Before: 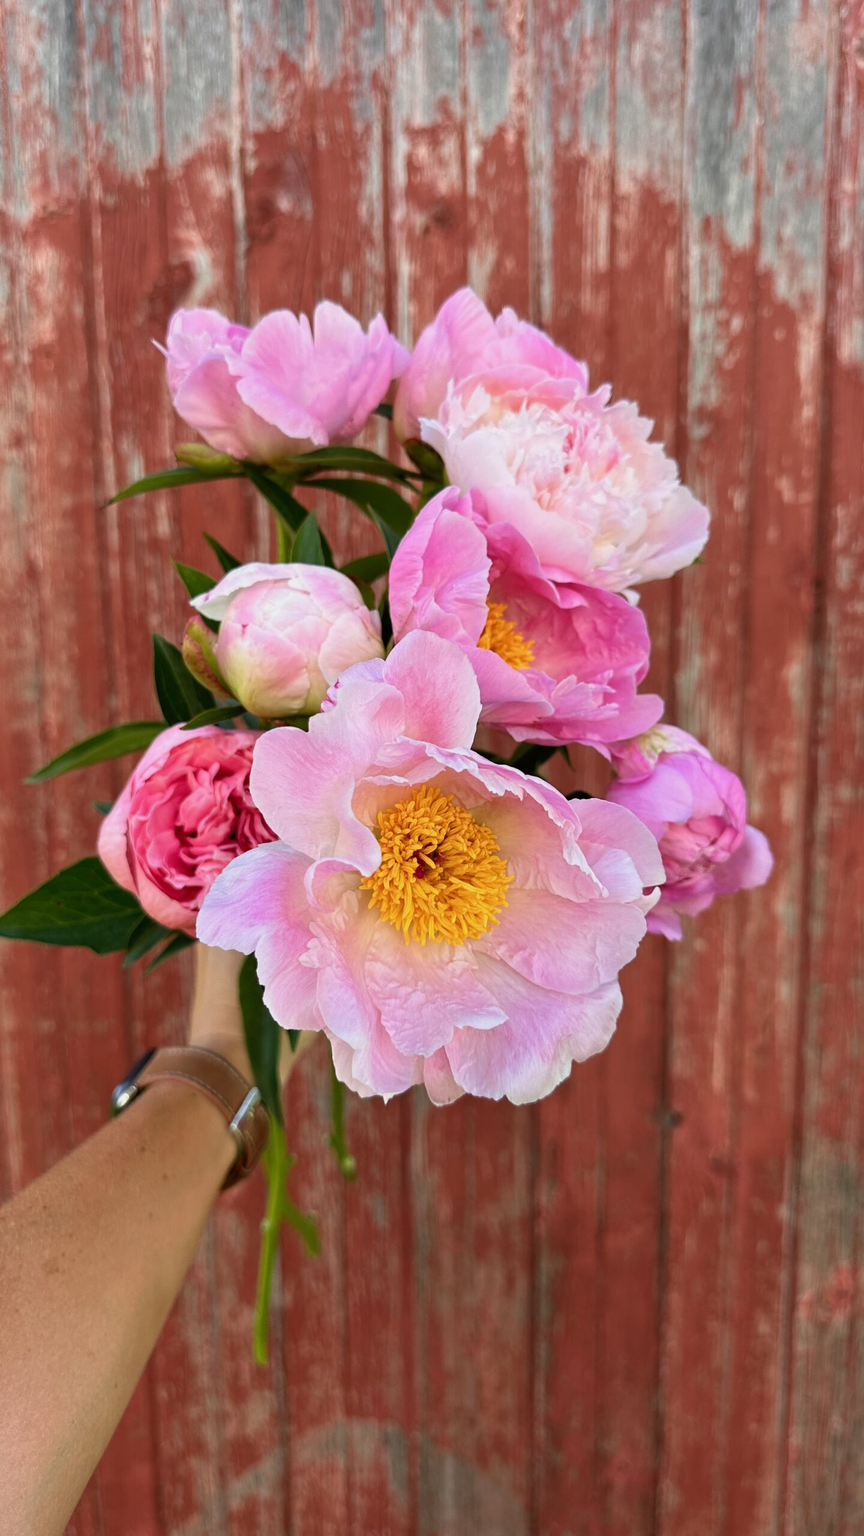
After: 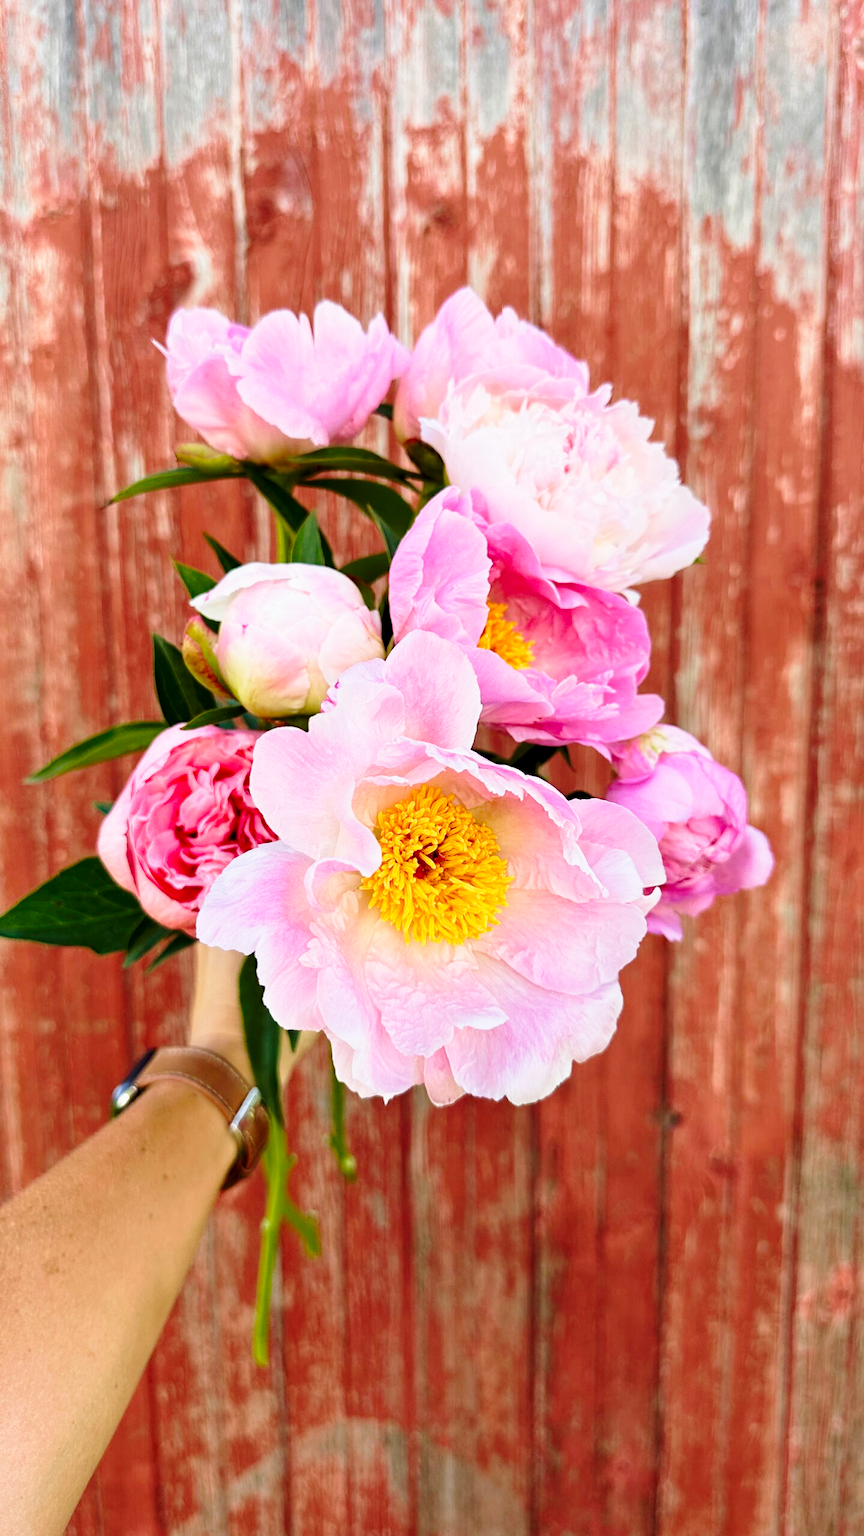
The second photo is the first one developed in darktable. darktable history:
velvia: on, module defaults
base curve: curves: ch0 [(0, 0) (0.028, 0.03) (0.121, 0.232) (0.46, 0.748) (0.859, 0.968) (1, 1)], preserve colors none
